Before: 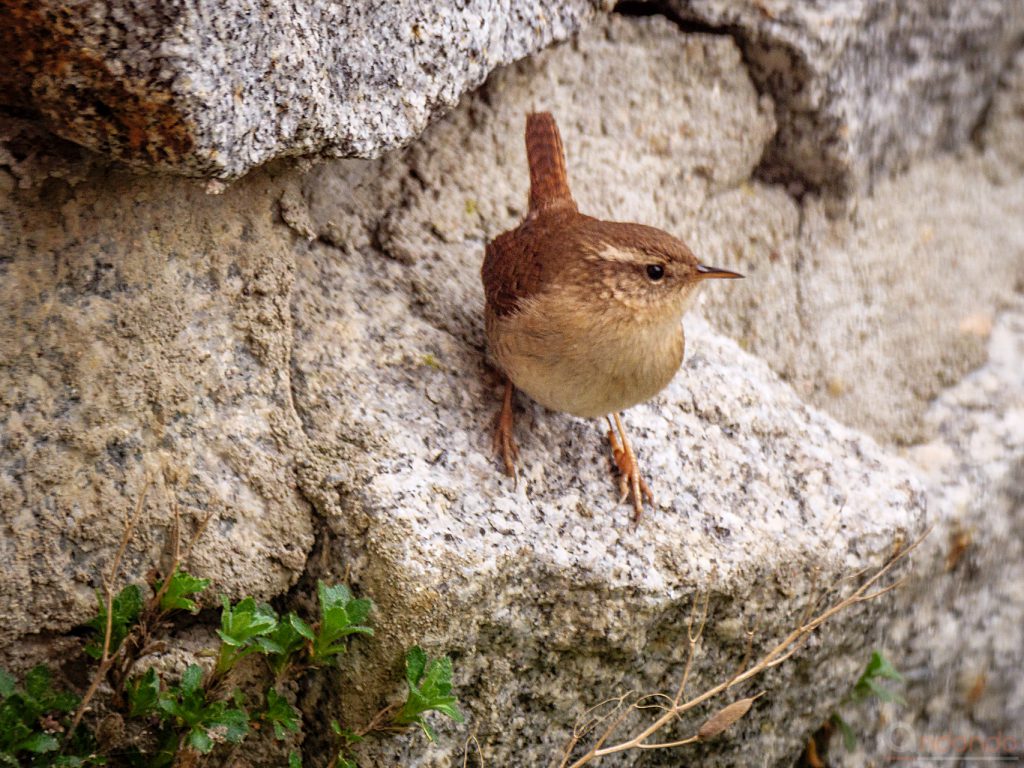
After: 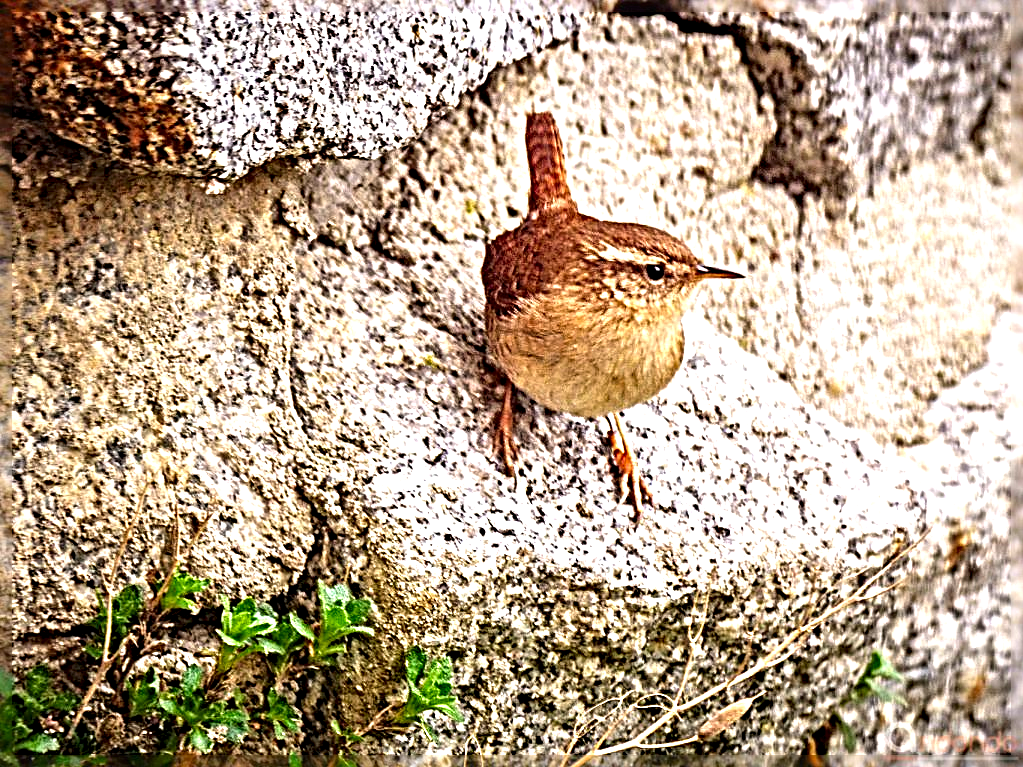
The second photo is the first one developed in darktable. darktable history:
color correction: saturation 1.32
sharpen: radius 6.3, amount 1.8, threshold 0
exposure: black level correction -0.001, exposure 0.9 EV, compensate exposure bias true, compensate highlight preservation false
